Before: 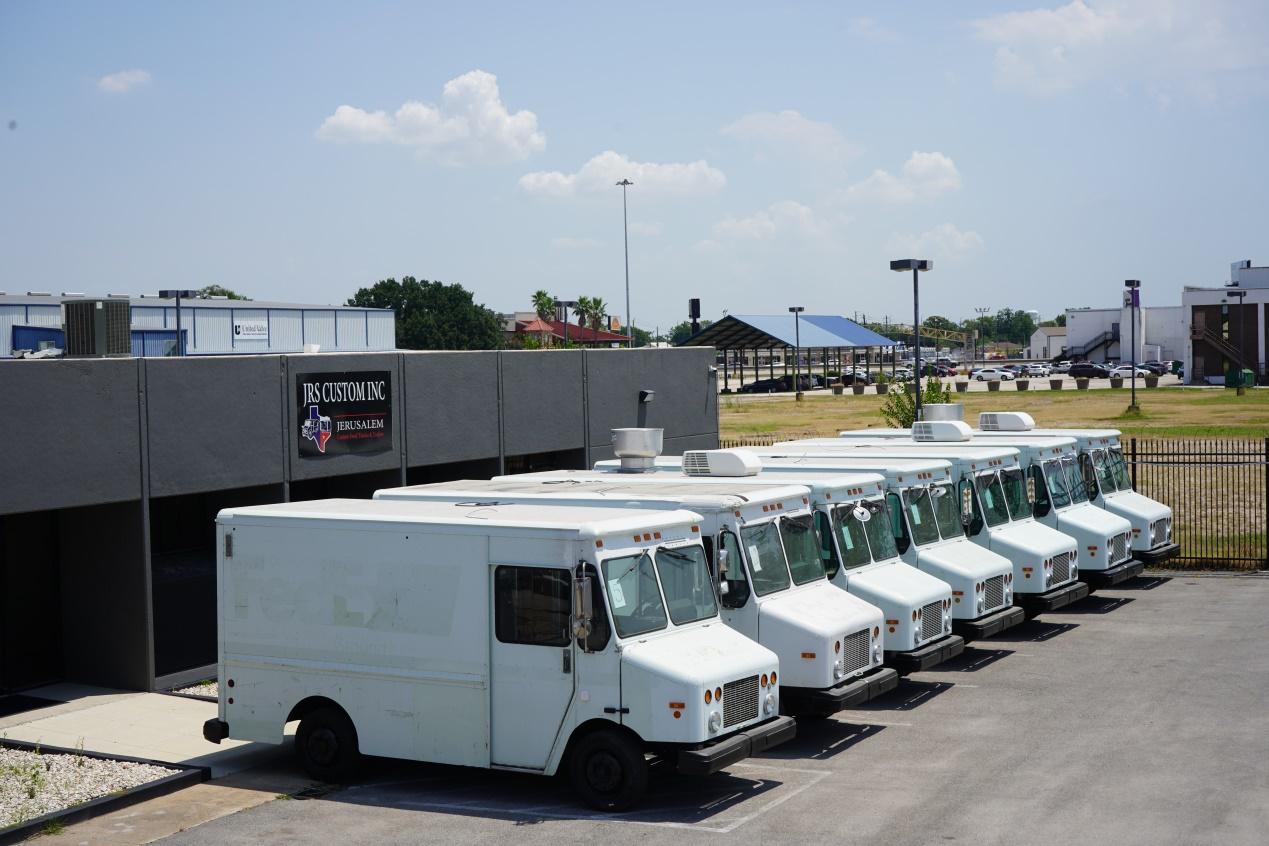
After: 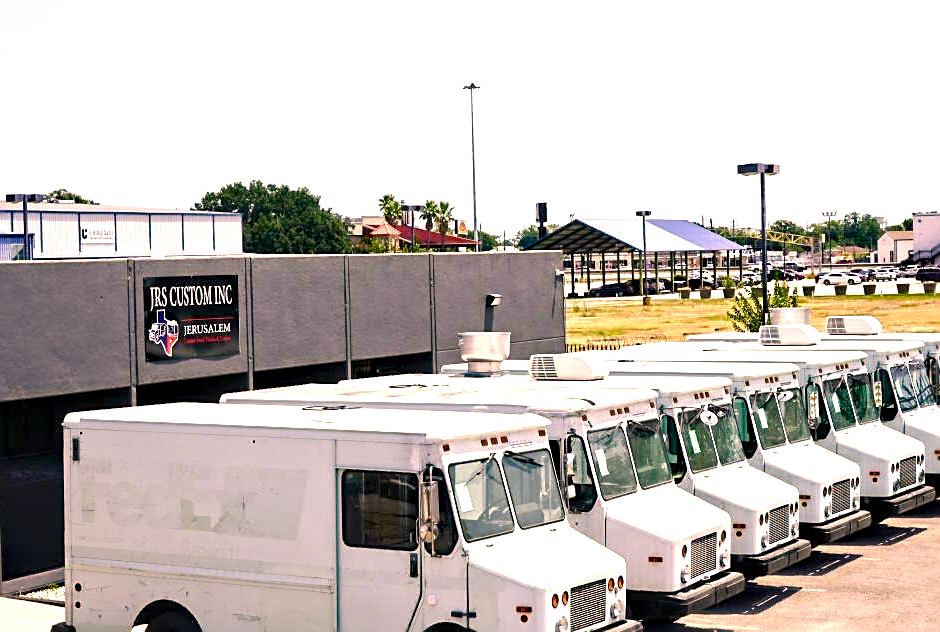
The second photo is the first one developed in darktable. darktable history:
crop and rotate: left 12.133%, top 11.439%, right 13.762%, bottom 13.744%
exposure: black level correction 0, exposure 1.2 EV, compensate highlight preservation false
sharpen: on, module defaults
color correction: highlights a* 17.68, highlights b* 18.9
contrast equalizer: octaves 7, y [[0.511, 0.558, 0.631, 0.632, 0.559, 0.512], [0.5 ×6], [0.507, 0.559, 0.627, 0.644, 0.647, 0.647], [0 ×6], [0 ×6]]
color balance rgb: shadows lift › chroma 2.011%, shadows lift › hue 135.95°, perceptual saturation grading › global saturation 20%, perceptual saturation grading › highlights -49.642%, perceptual saturation grading › shadows 24.796%, global vibrance 40.288%
